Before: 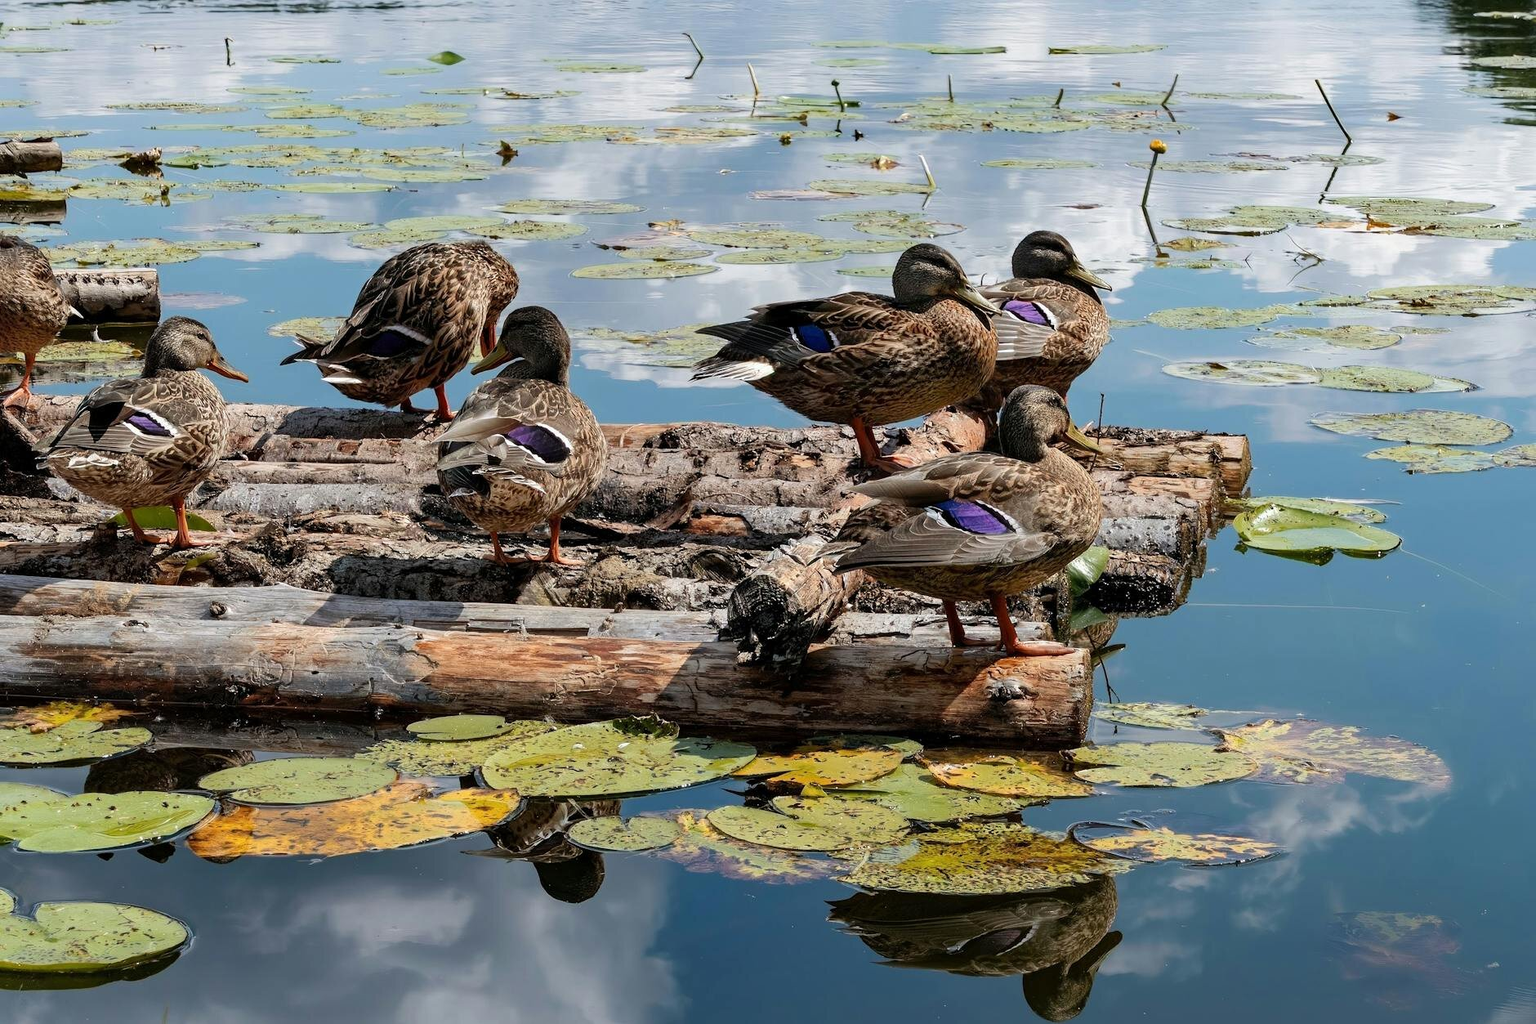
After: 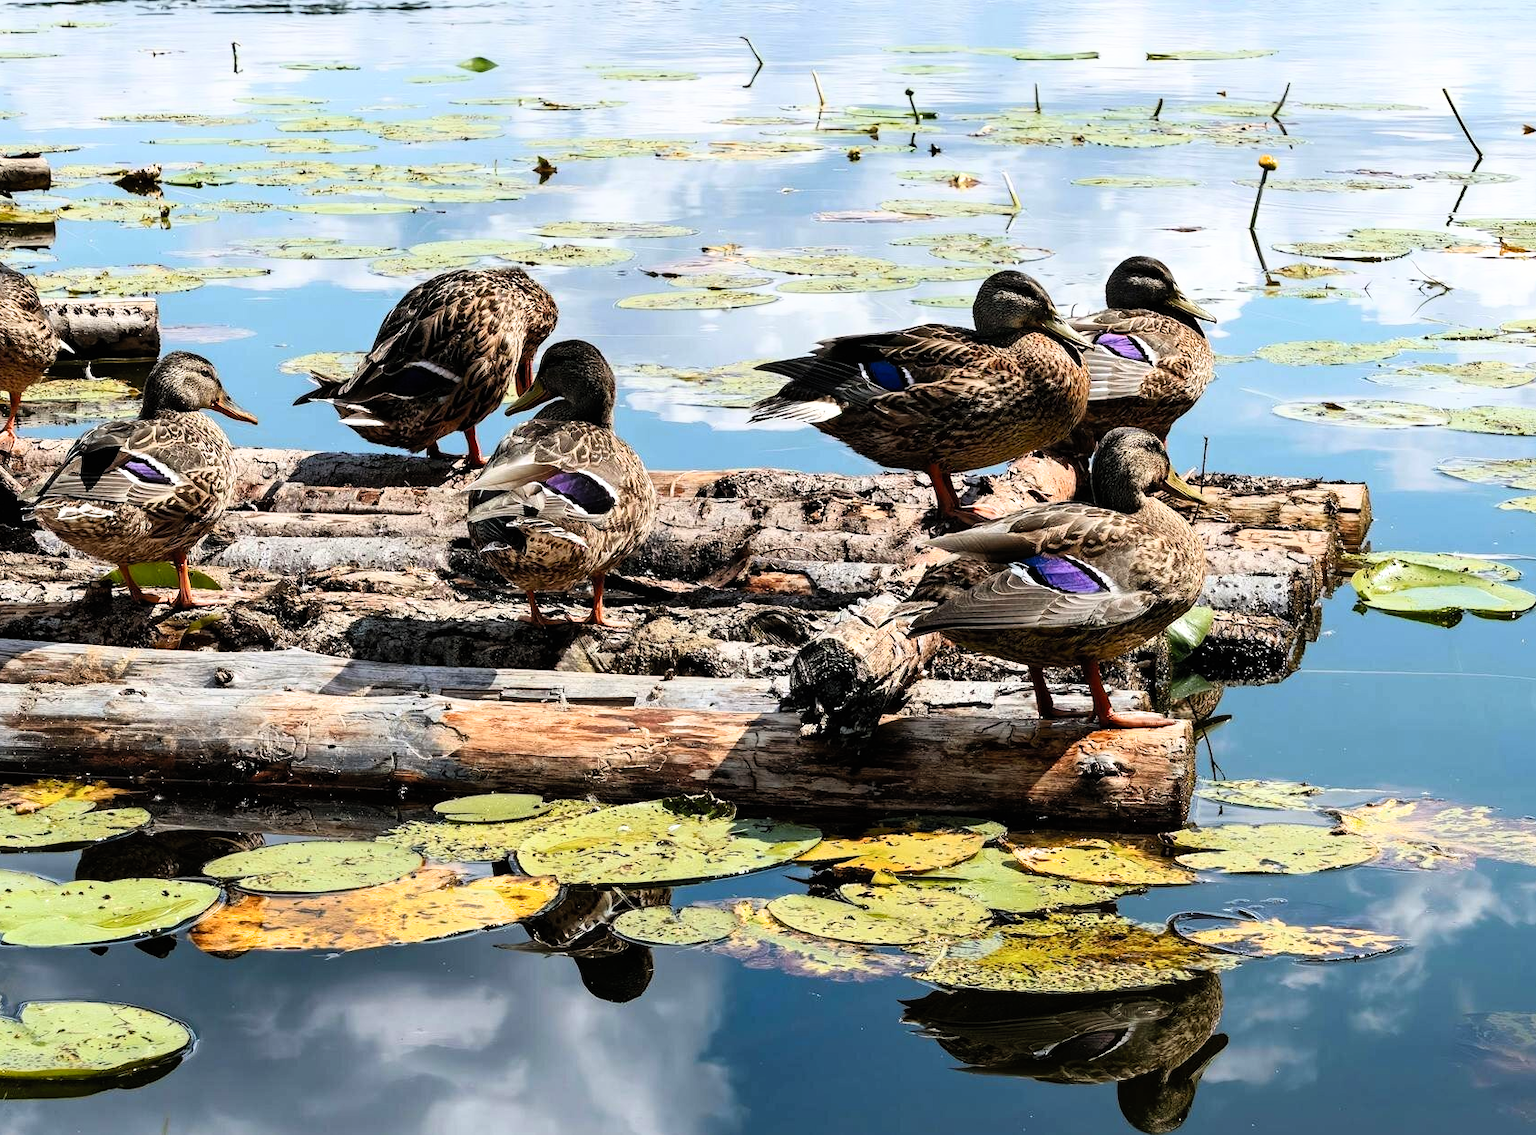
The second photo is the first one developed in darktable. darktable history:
filmic rgb: black relative exposure -9.08 EV, white relative exposure 2.3 EV, hardness 7.49
color contrast: green-magenta contrast 0.96
contrast brightness saturation: contrast 0.2, brightness 0.16, saturation 0.22
crop and rotate: left 1.088%, right 8.807%
